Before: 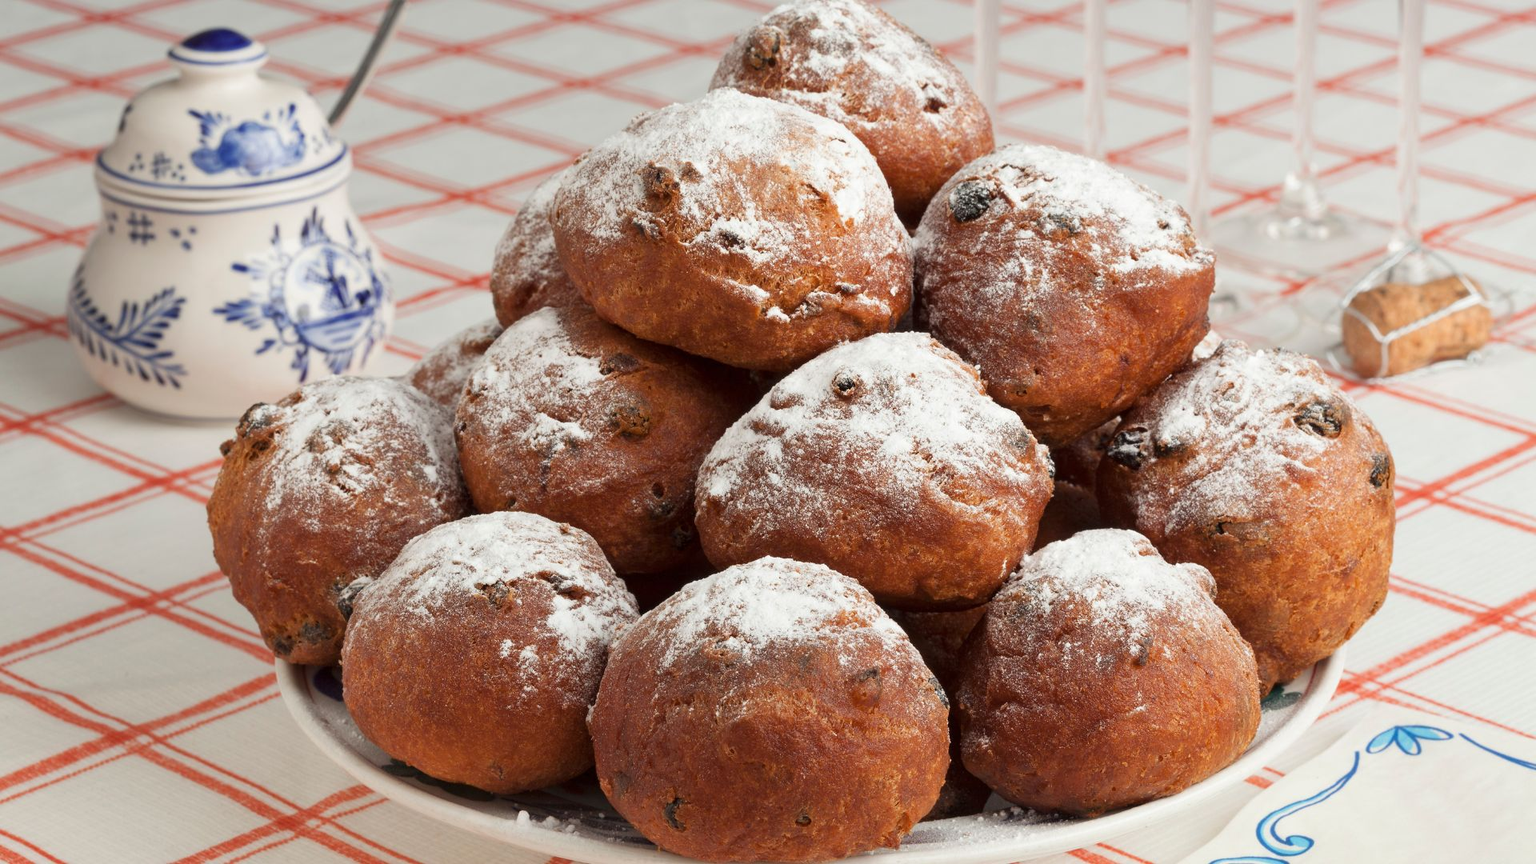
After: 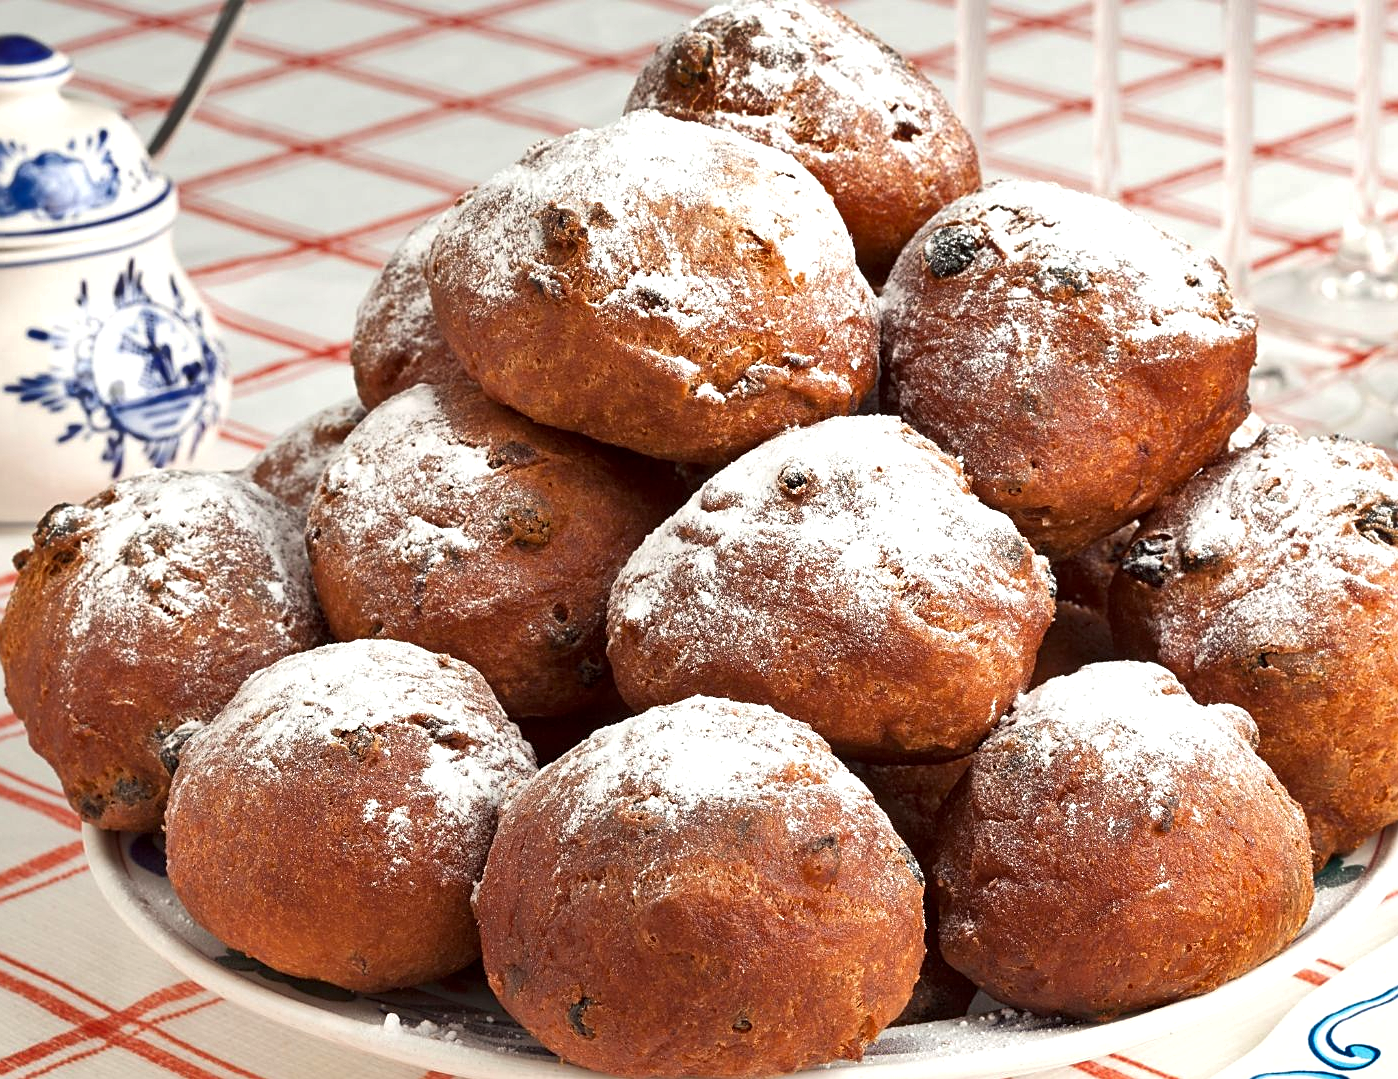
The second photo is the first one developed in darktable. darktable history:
exposure: black level correction 0.001, exposure 0.499 EV, compensate highlight preservation false
sharpen: on, module defaults
crop: left 13.693%, right 13.457%
shadows and highlights: shadows 32.87, highlights -47.38, compress 49.69%, soften with gaussian
